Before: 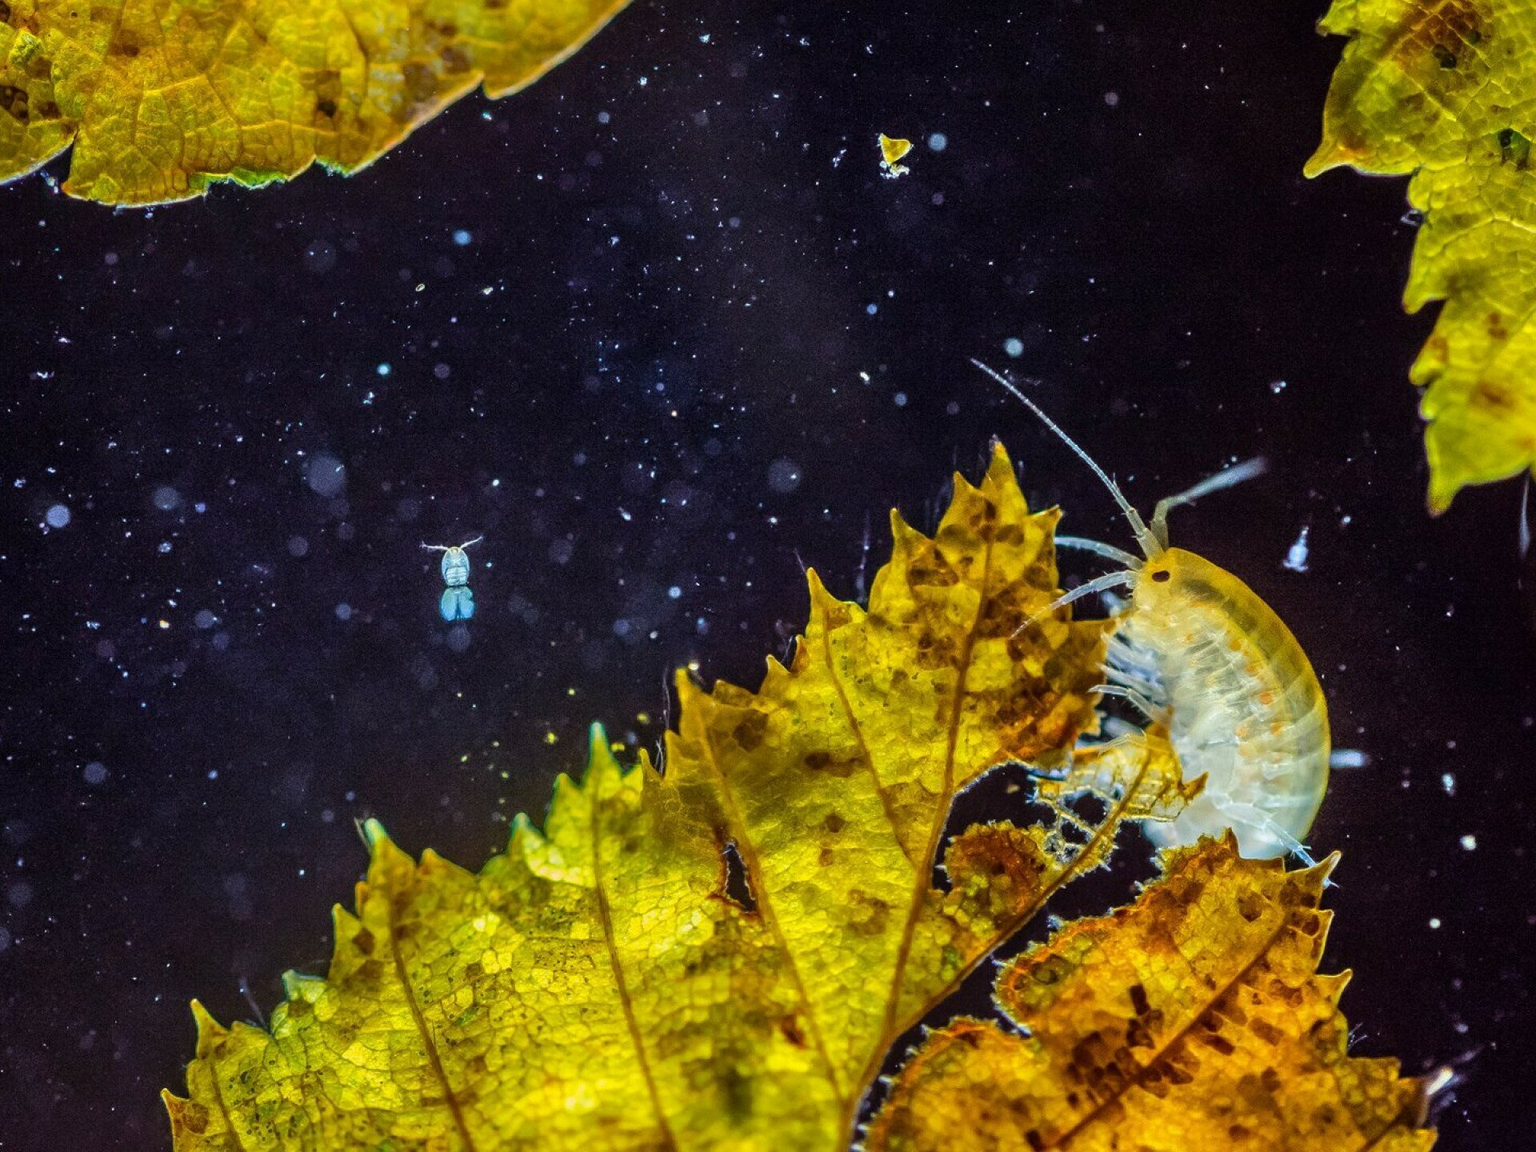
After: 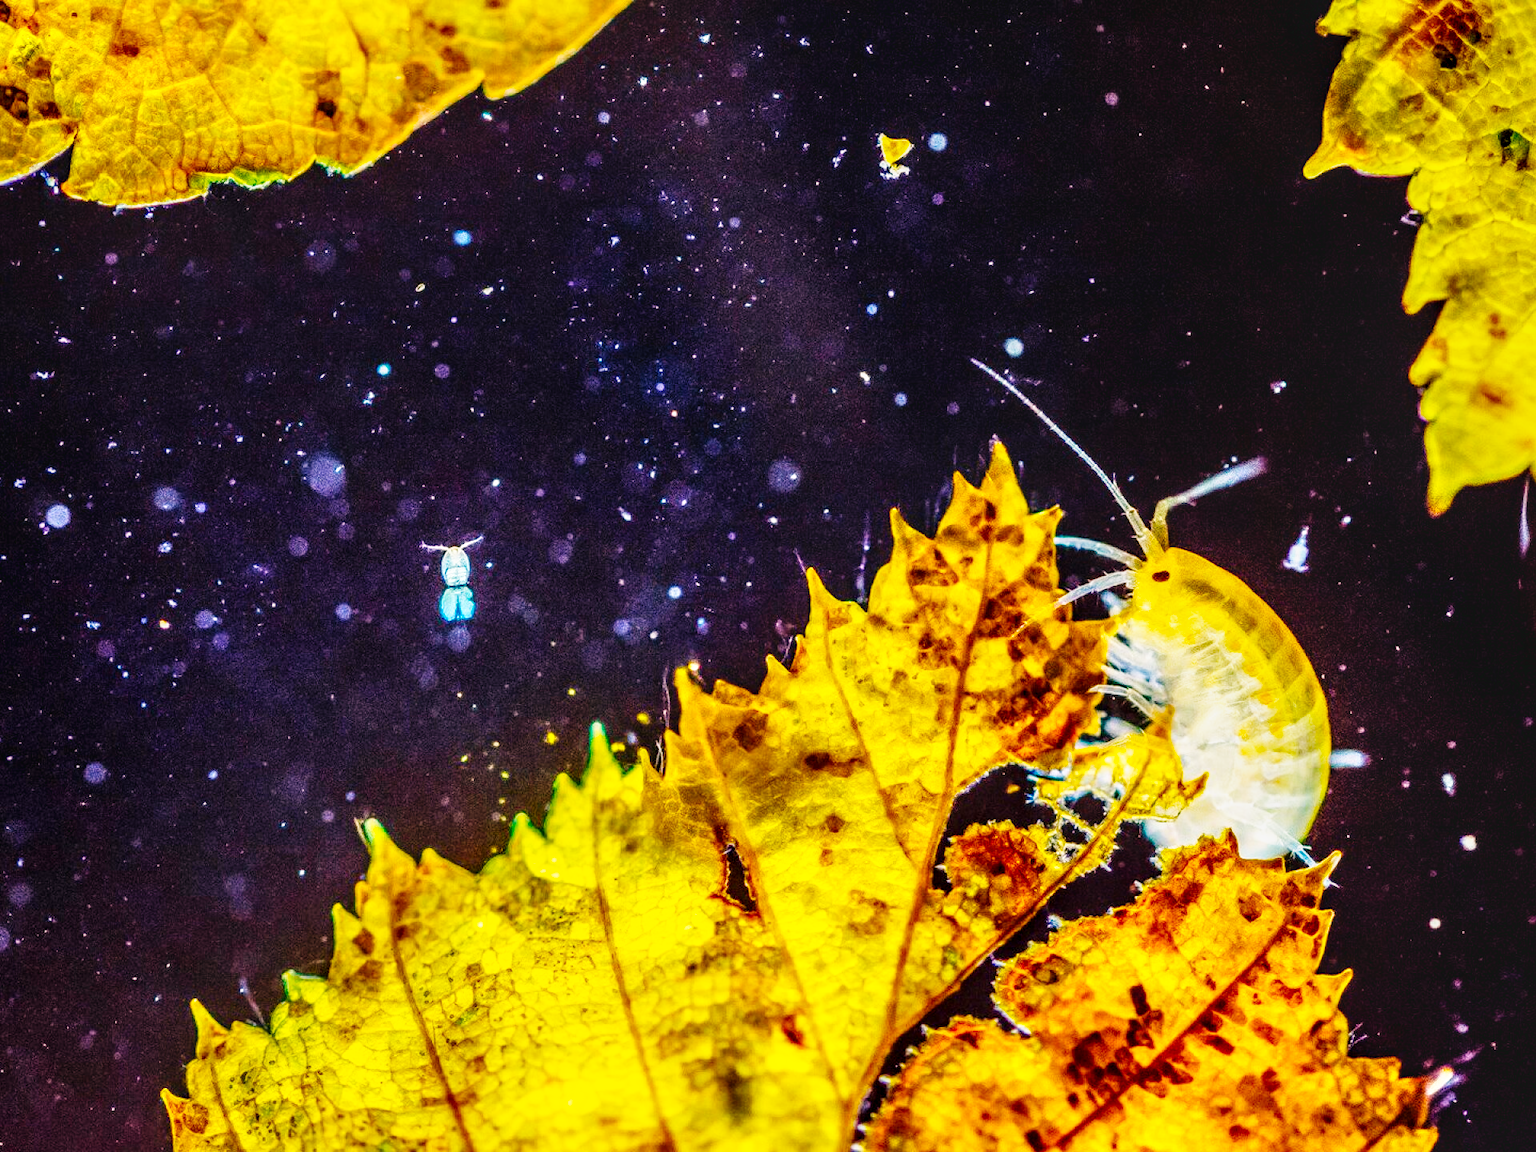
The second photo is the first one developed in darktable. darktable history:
color balance rgb: linear chroma grading › global chroma 10%, perceptual saturation grading › global saturation 30%, global vibrance 10%
local contrast: detail 130%
white balance: red 1.127, blue 0.943
base curve: curves: ch0 [(0, 0.003) (0.001, 0.002) (0.006, 0.004) (0.02, 0.022) (0.048, 0.086) (0.094, 0.234) (0.162, 0.431) (0.258, 0.629) (0.385, 0.8) (0.548, 0.918) (0.751, 0.988) (1, 1)], preserve colors none
